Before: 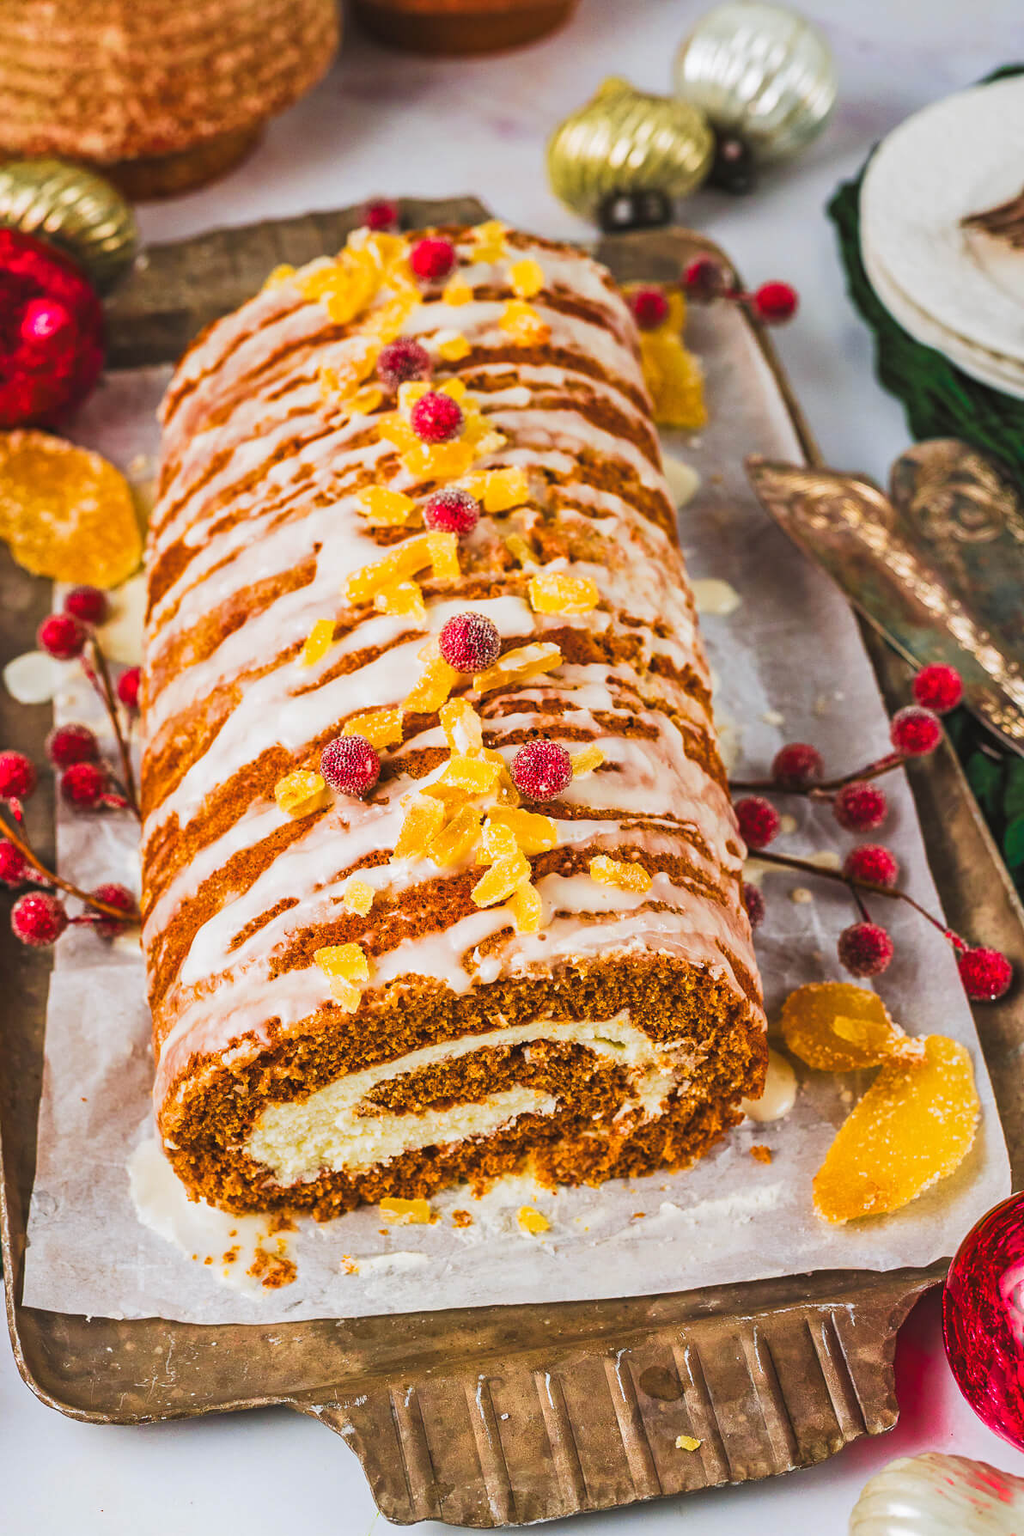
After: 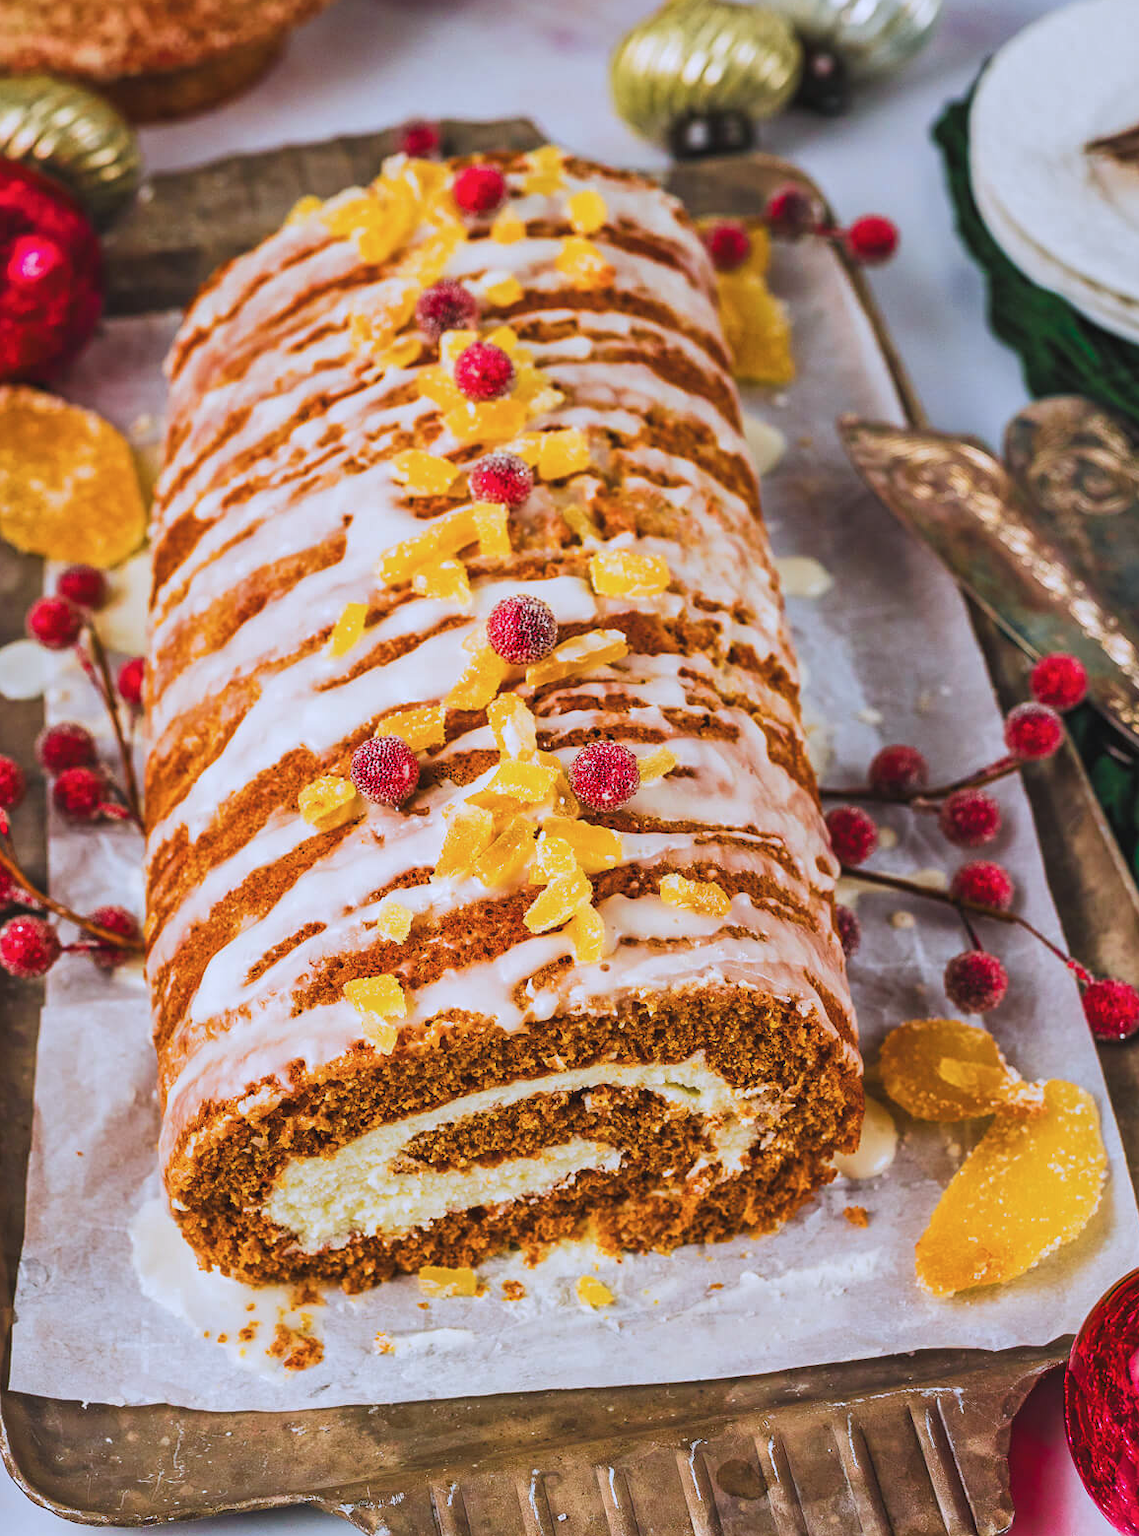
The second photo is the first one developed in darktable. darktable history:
crop: left 1.507%, top 6.147%, right 1.379%, bottom 6.637%
exposure: exposure -0.151 EV, compensate highlight preservation false
color calibration: illuminant as shot in camera, x 0.366, y 0.378, temperature 4425.7 K, saturation algorithm version 1 (2020)
